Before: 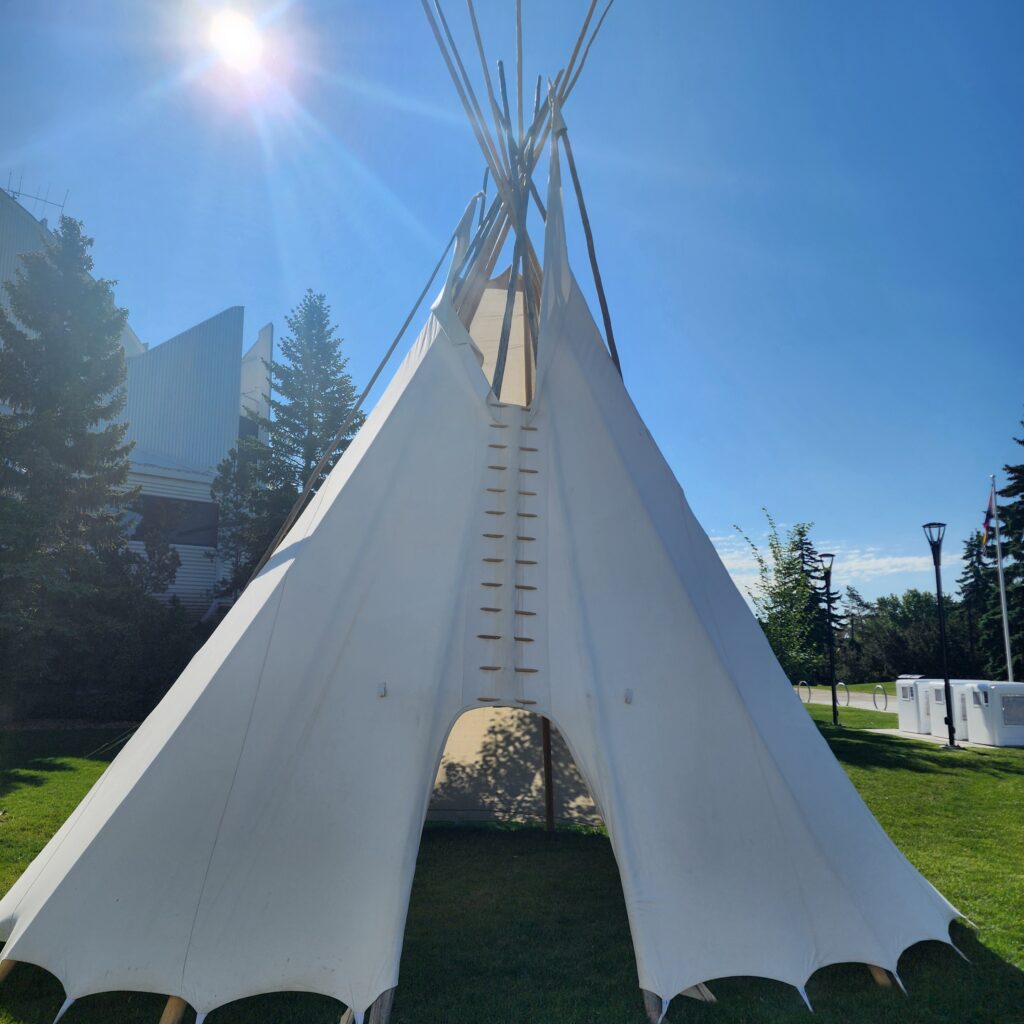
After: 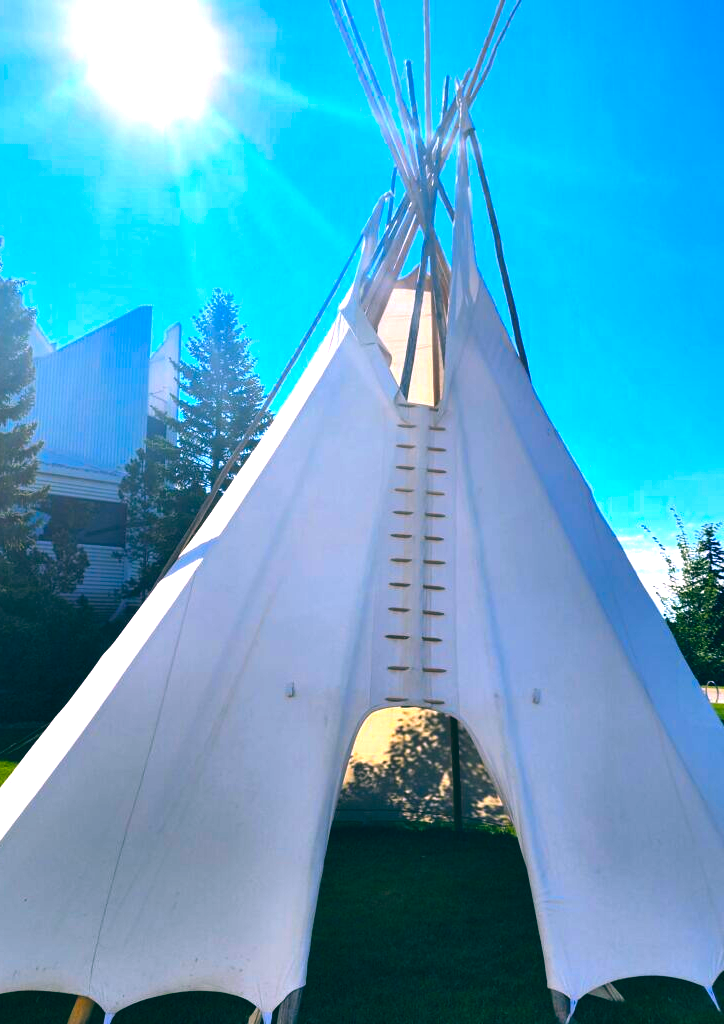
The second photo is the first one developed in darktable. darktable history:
color balance rgb: perceptual saturation grading › global saturation 30%, global vibrance 20%
exposure: exposure 1.223 EV, compensate highlight preservation false
crop and rotate: left 9.061%, right 20.142%
color balance: lift [1.016, 0.983, 1, 1.017], gamma [0.78, 1.018, 1.043, 0.957], gain [0.786, 1.063, 0.937, 1.017], input saturation 118.26%, contrast 13.43%, contrast fulcrum 21.62%, output saturation 82.76%
